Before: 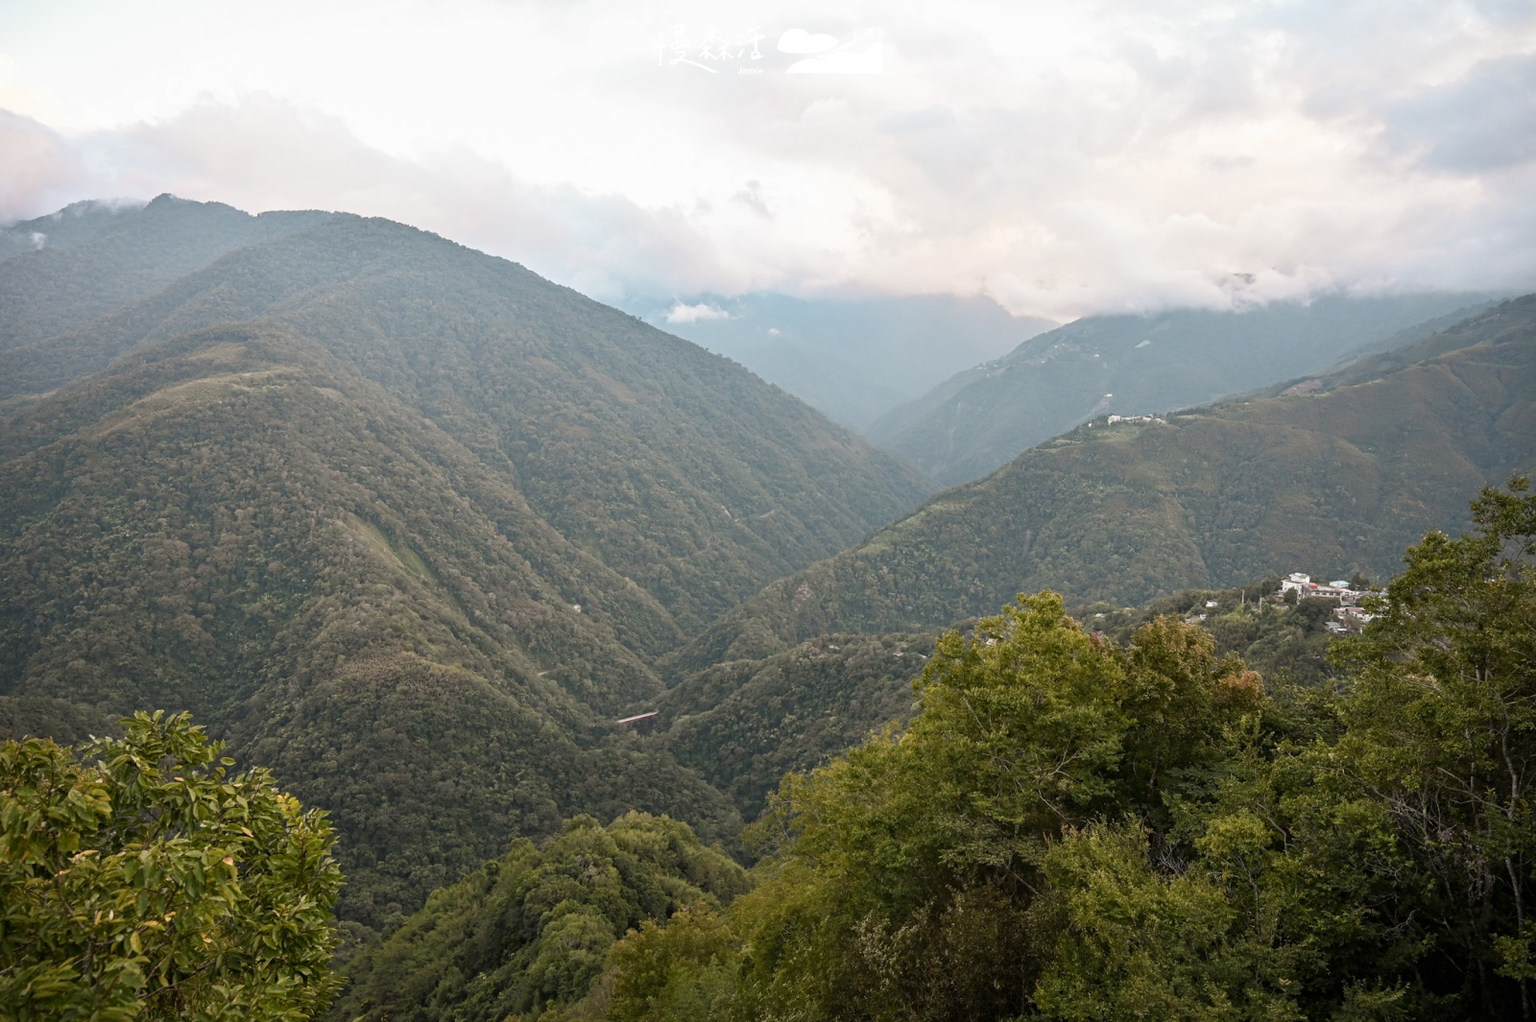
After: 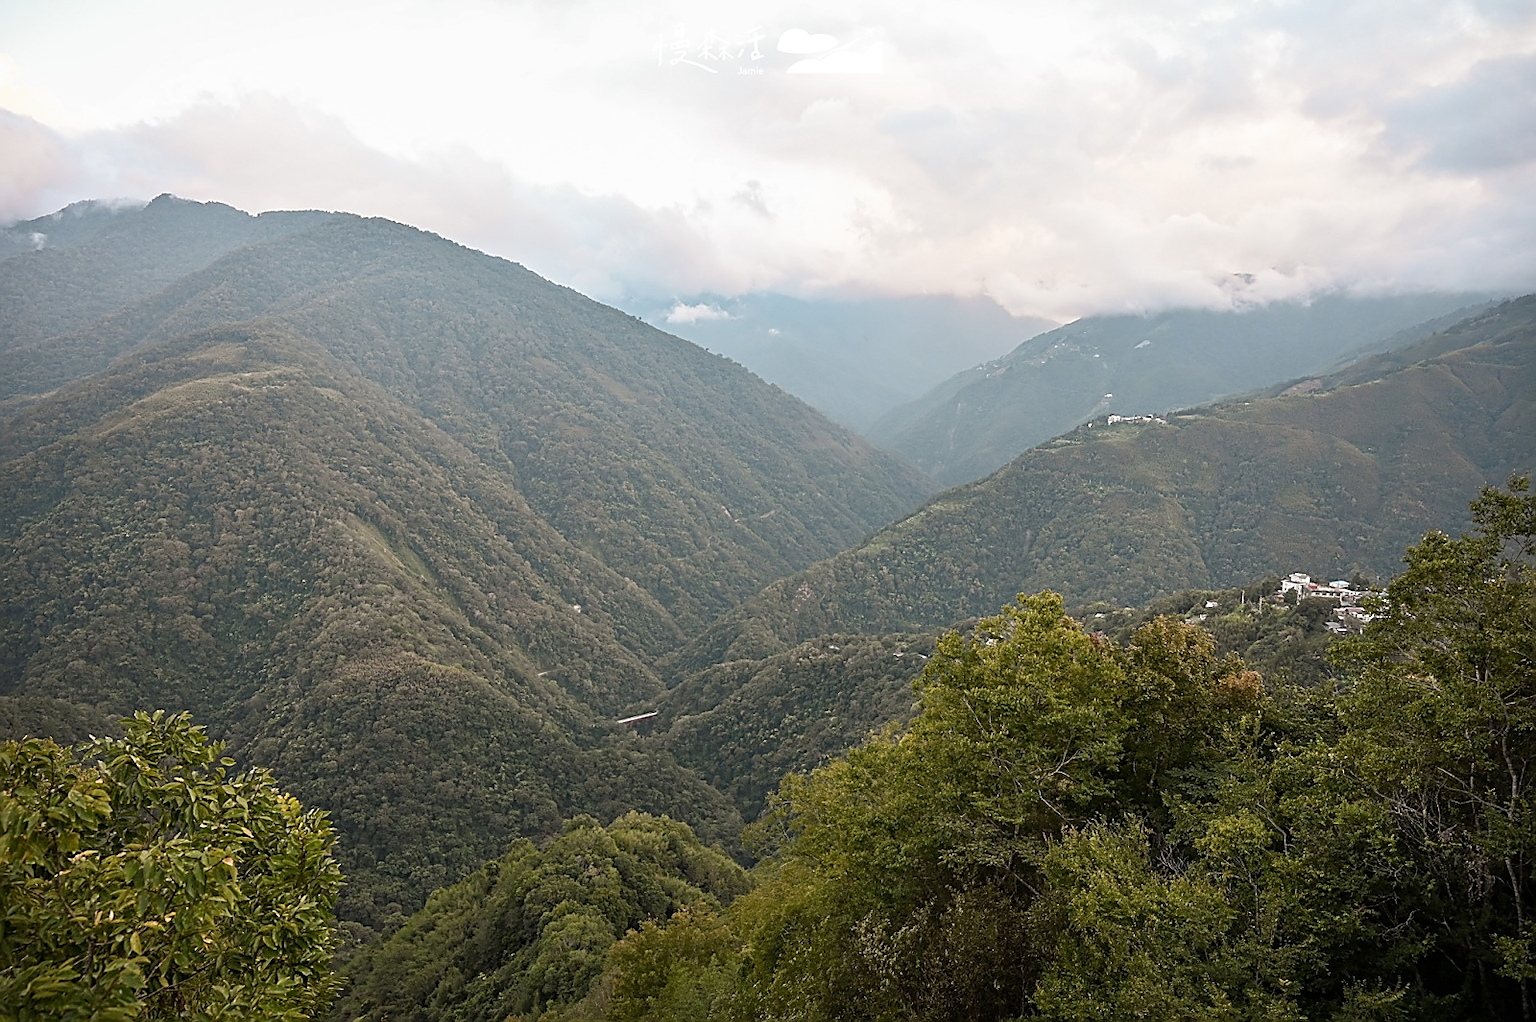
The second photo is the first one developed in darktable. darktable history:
sharpen: radius 1.4, amount 1.25, threshold 0.7
